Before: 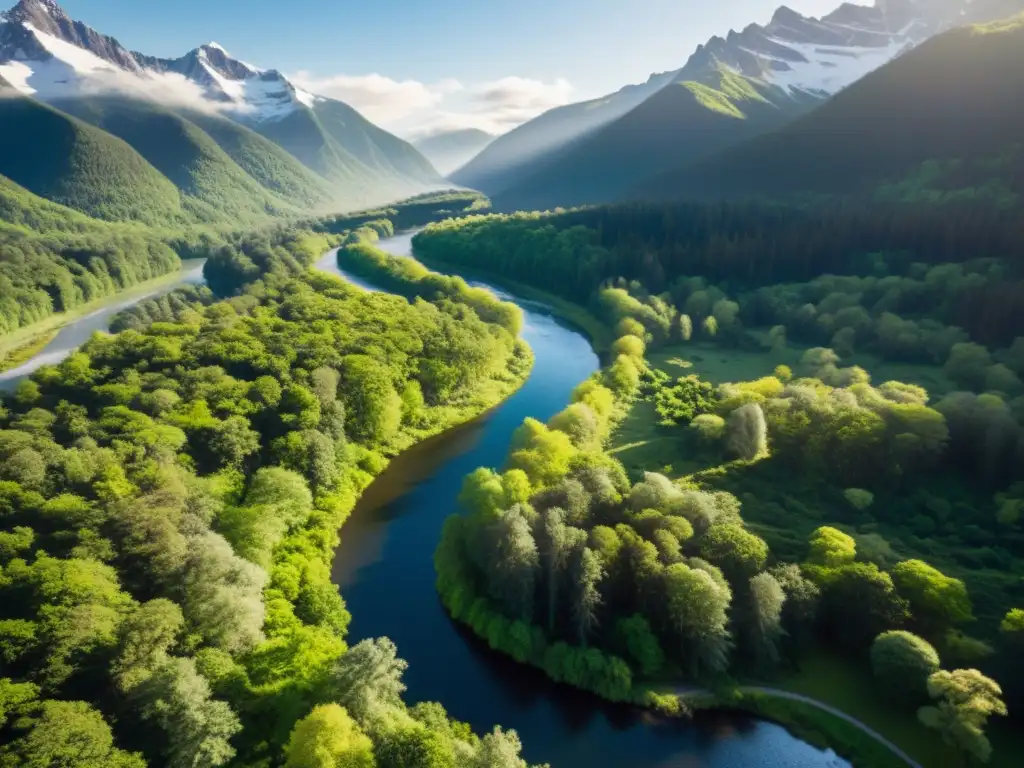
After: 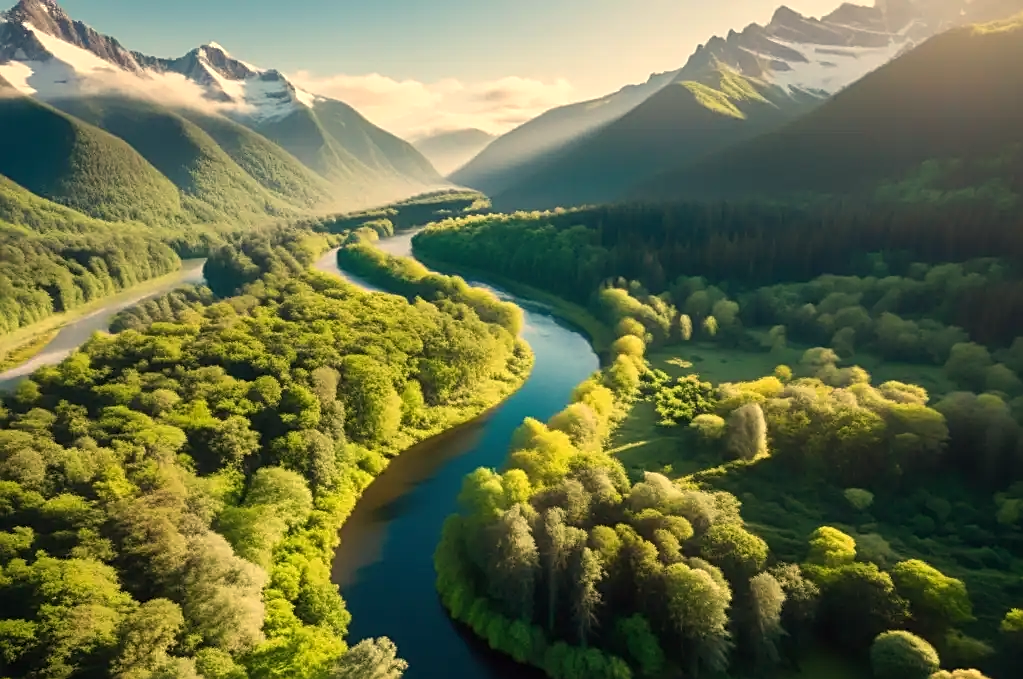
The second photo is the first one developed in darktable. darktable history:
sharpen: on, module defaults
white balance: red 1.138, green 0.996, blue 0.812
crop and rotate: top 0%, bottom 11.49%
